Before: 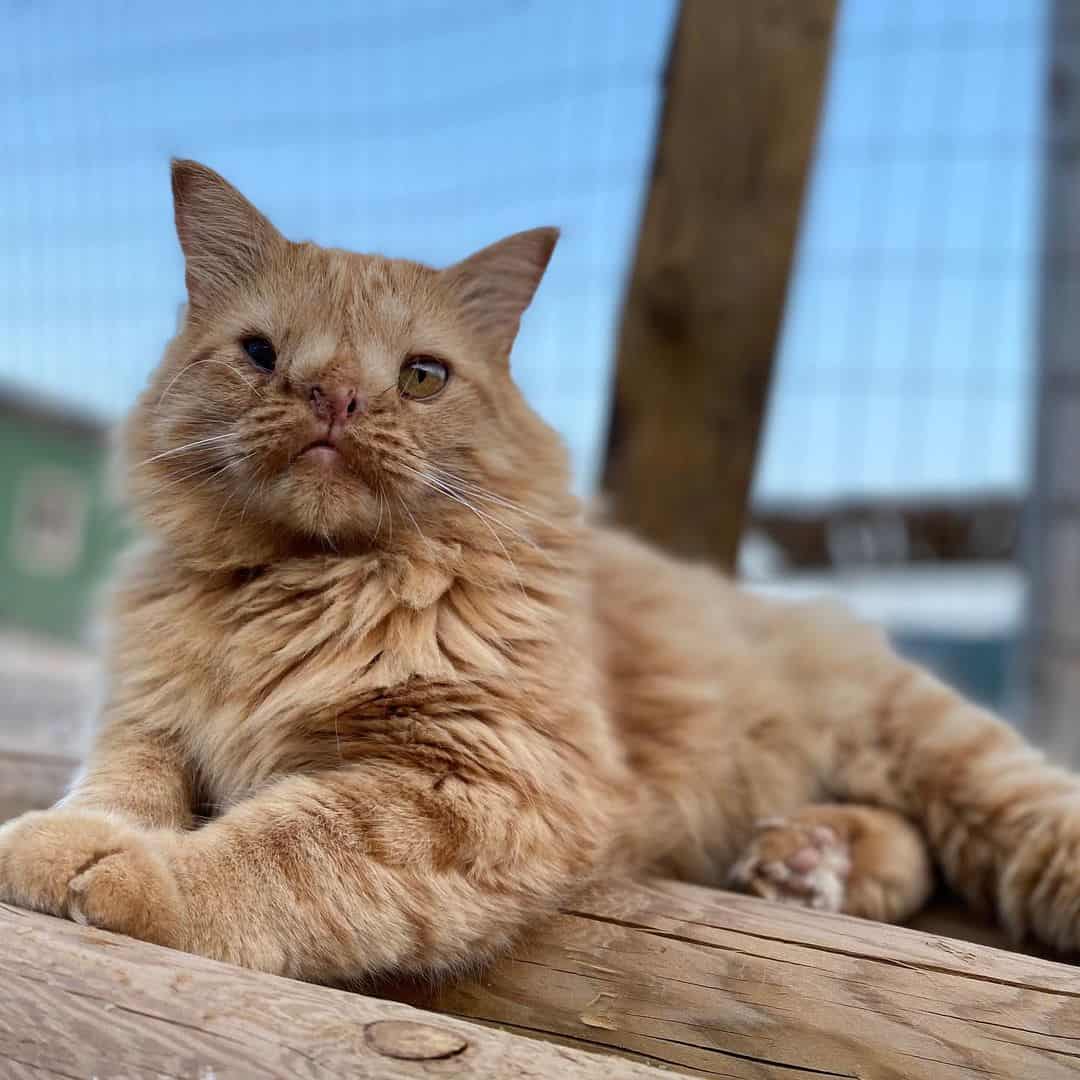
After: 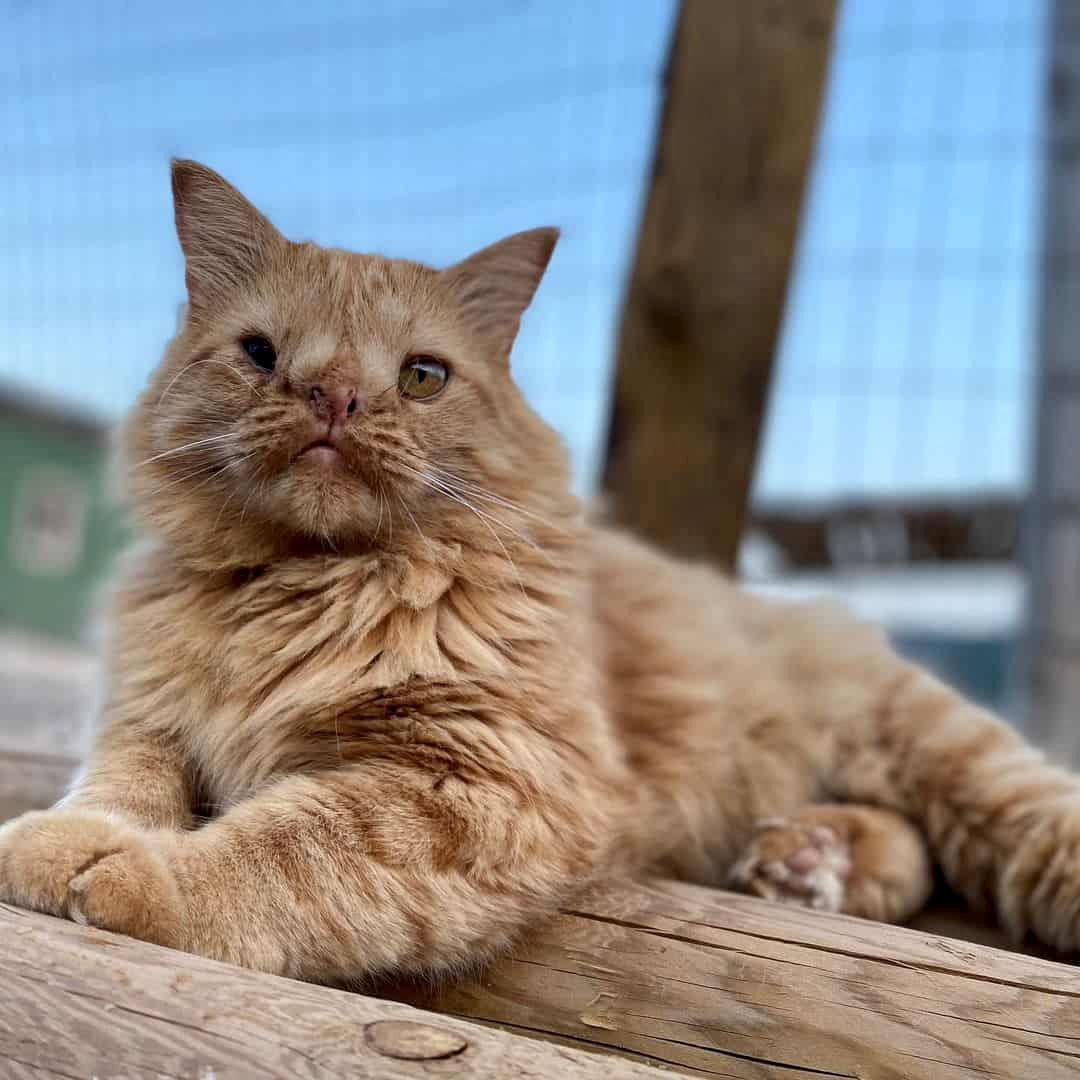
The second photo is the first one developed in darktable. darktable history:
local contrast: highlights 106%, shadows 101%, detail 120%, midtone range 0.2
